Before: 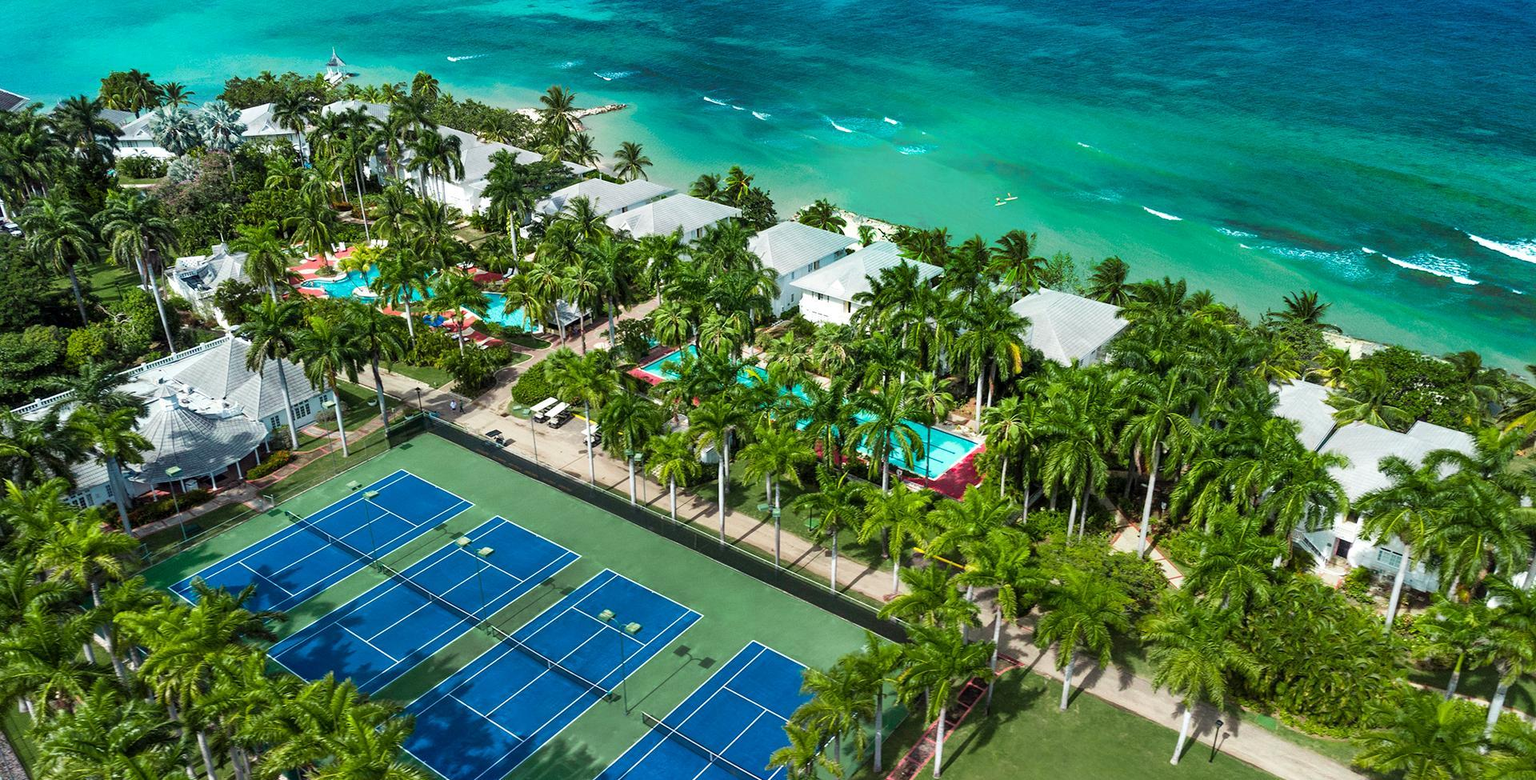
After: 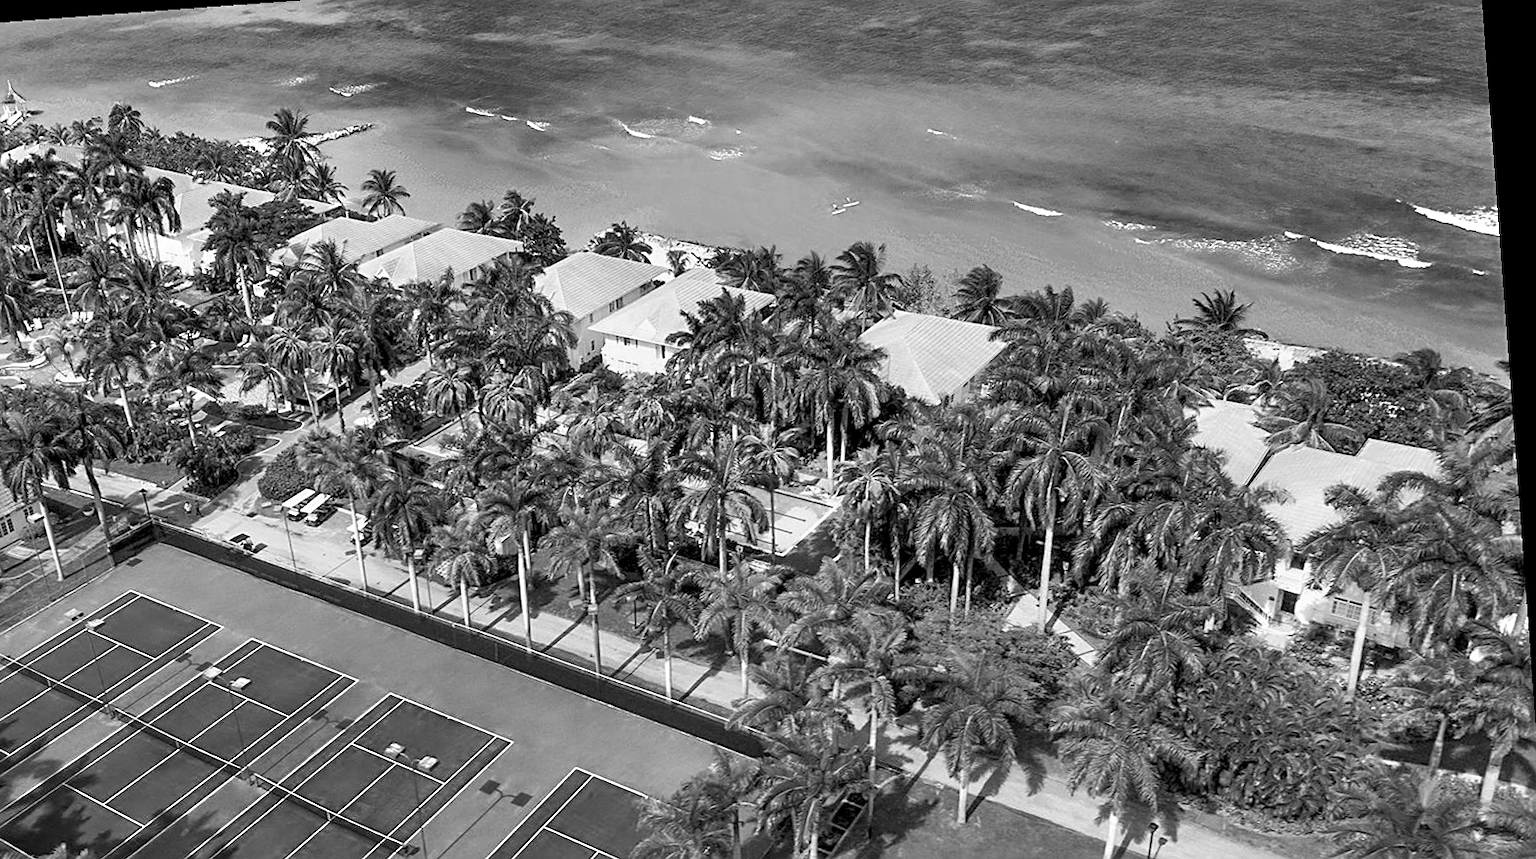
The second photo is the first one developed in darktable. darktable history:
color balance rgb: shadows lift › luminance -21.66%, shadows lift › chroma 8.98%, shadows lift › hue 283.37°, power › chroma 1.05%, power › hue 25.59°, highlights gain › luminance 6.08%, highlights gain › chroma 2.55%, highlights gain › hue 90°, global offset › luminance -0.87%, perceptual saturation grading › global saturation 25%, perceptual saturation grading › highlights -28.39%, perceptual saturation grading › shadows 33.98%
tone equalizer: -8 EV 1 EV, -7 EV 1 EV, -6 EV 1 EV, -5 EV 1 EV, -4 EV 1 EV, -3 EV 0.75 EV, -2 EV 0.5 EV, -1 EV 0.25 EV
crop and rotate: left 20.74%, top 7.912%, right 0.375%, bottom 13.378%
monochrome: a 14.95, b -89.96
sharpen: on, module defaults
rotate and perspective: rotation -4.25°, automatic cropping off
white balance: red 1.009, blue 1.027
